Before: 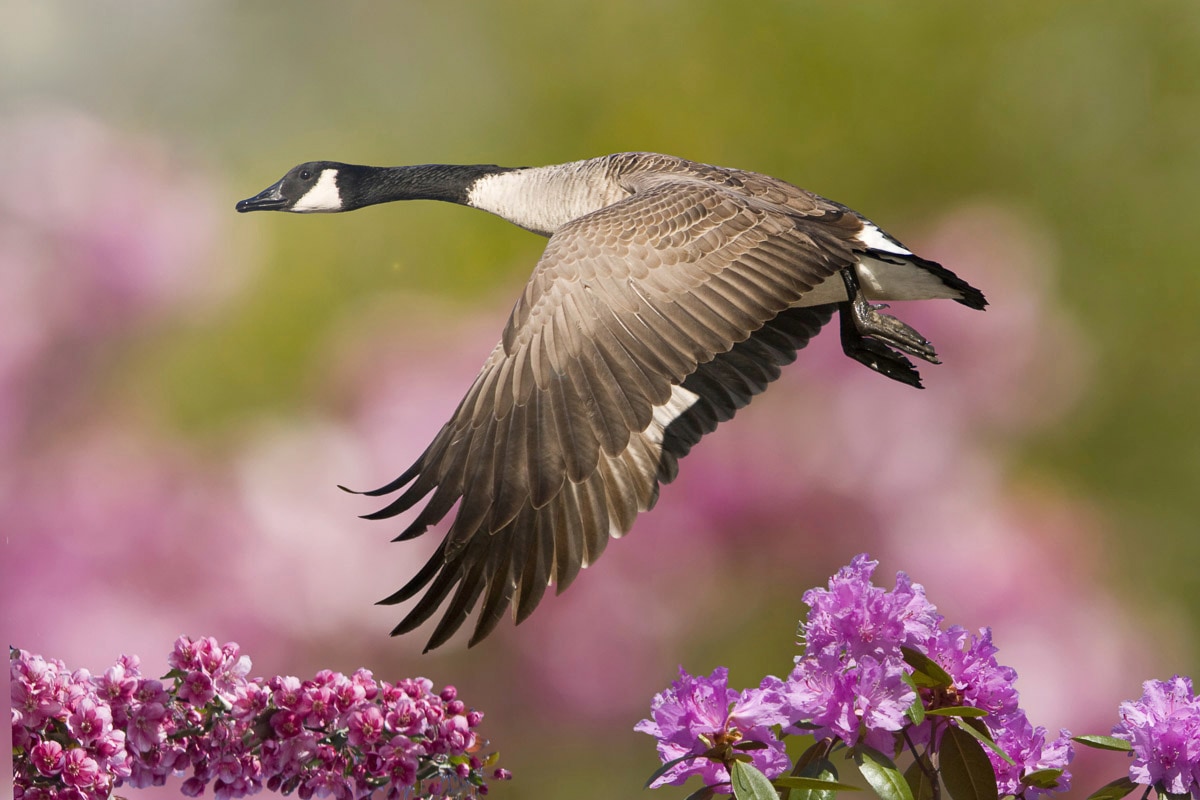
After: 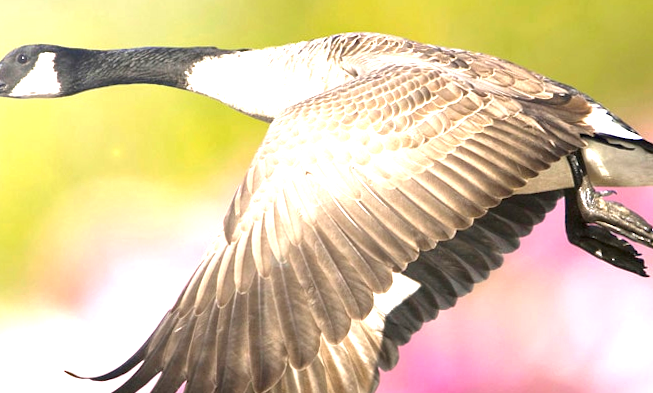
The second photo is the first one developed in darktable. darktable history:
exposure: black level correction 0, exposure 1.675 EV, compensate exposure bias true, compensate highlight preservation false
rotate and perspective: rotation 0.074°, lens shift (vertical) 0.096, lens shift (horizontal) -0.041, crop left 0.043, crop right 0.952, crop top 0.024, crop bottom 0.979
crop: left 20.932%, top 15.471%, right 21.848%, bottom 34.081%
